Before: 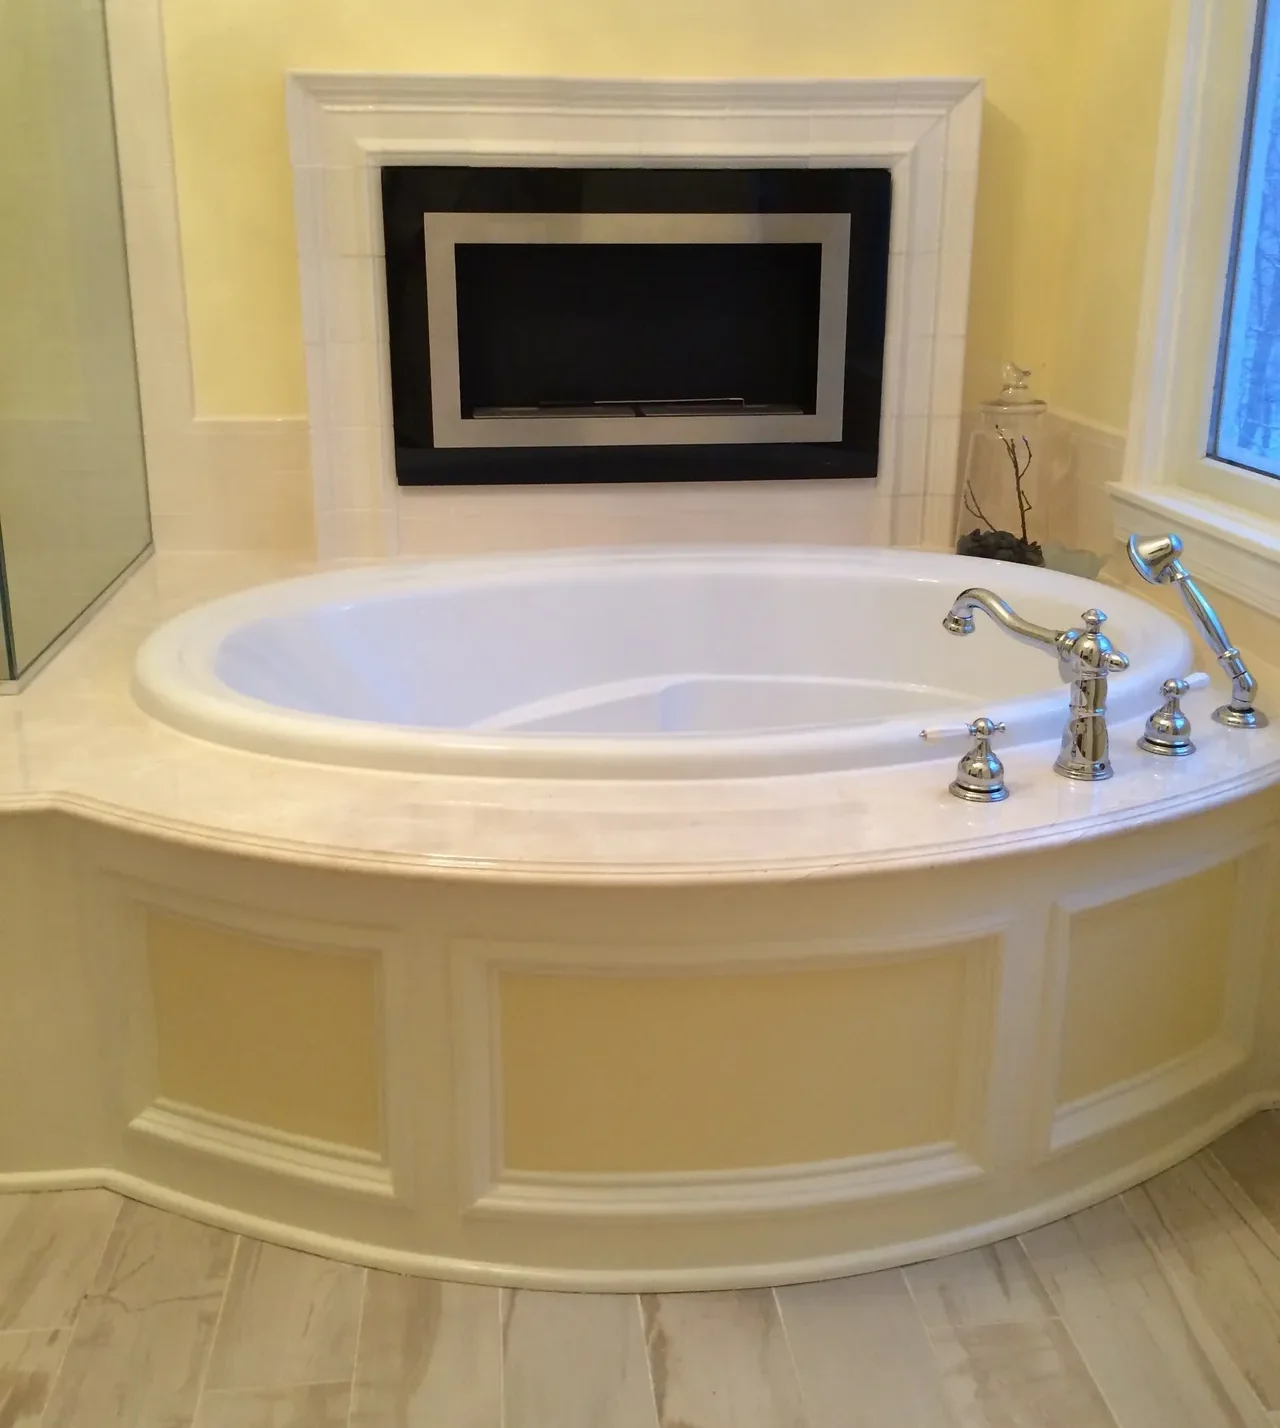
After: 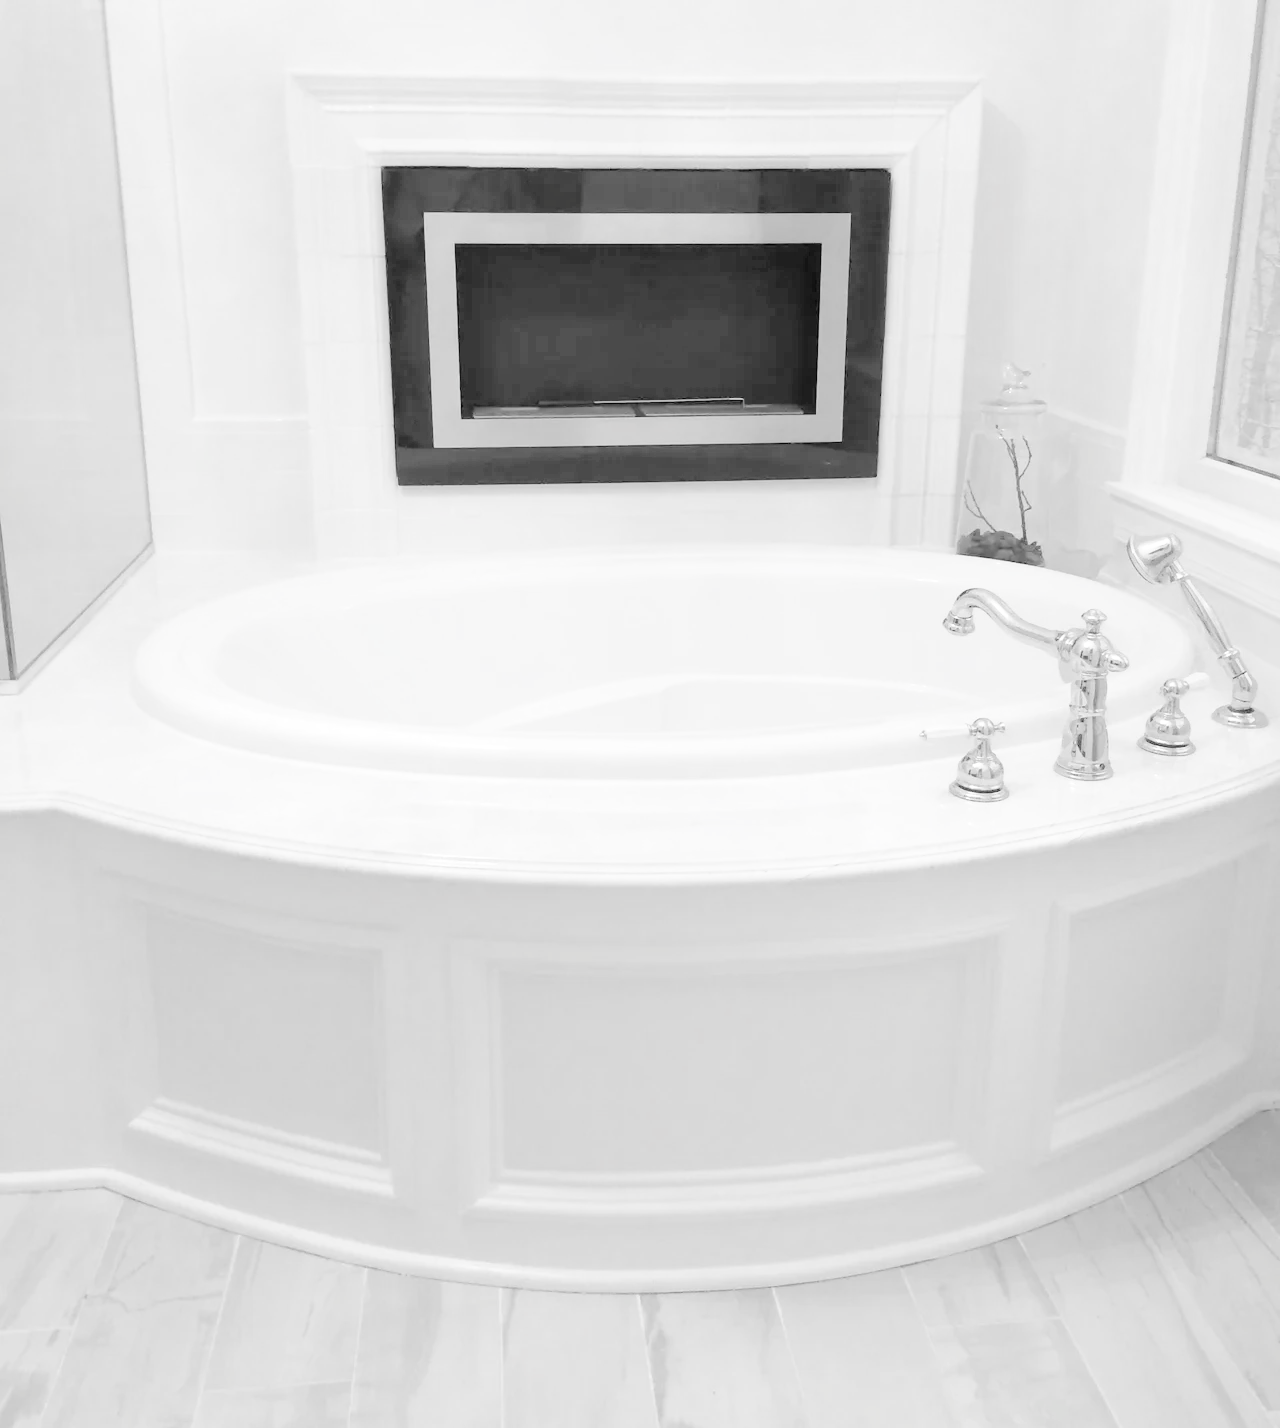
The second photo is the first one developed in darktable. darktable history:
tone curve: curves: ch0 [(0, 0) (0.003, 0) (0.011, 0.002) (0.025, 0.004) (0.044, 0.007) (0.069, 0.015) (0.1, 0.025) (0.136, 0.04) (0.177, 0.09) (0.224, 0.152) (0.277, 0.239) (0.335, 0.335) (0.399, 0.43) (0.468, 0.524) (0.543, 0.621) (0.623, 0.712) (0.709, 0.792) (0.801, 0.871) (0.898, 0.951) (1, 1)], preserve colors none
color look up table: target L [101.33, 85.86, 87.37, 69.22, 66.45, 76.3, 65.65, 48.84, 49.73, 44.67, 30.57, 24.68, 11.06, 200.64, 72.15, 92.43, 81.64, 75.47, 62.88, 70.46, 67.25, 56.1, 44.96, 36.72, 45.86, 33.7, 82.05, 75.88, 71.73, 72.15, 71.73, 67.25, 57.75, 47.94, 55.8, 44.37, 53.98, 51.85, 36.72, 41.11, 27.93, 31.34, 16.74, 5.978, 70.89, 78.38, 59.81, 60.5, 25.54], target a [0.001, 0, 0, 0, -0.001, -0.001, 0, 0.001 ×6, 0, 0, -0.004, 0 ×5, 0.001 ×5, 0 ×7, 0.001, 0, 0.001, 0, 0.001 ×7, -0.005, 0, 0, -0.003, 0.001], target b [-0.002, 0.003 ×4, 0.005, 0.003, -0.002, -0.002, -0.003, -0.005, -0.004, -0.002, 0, 0.005, 0.034, 0.004, 0.004, 0, 0.005, 0.003, -0.002, -0.003, -0.003, -0.003, -0.004, 0.004, 0.004, 0.005, 0.005, 0.005, 0.003, 0, -0.002, -0.002, -0.003, -0.002, -0.002, -0.003, -0.003, -0.004, -0.004, -0.003, -0.002, 0.004, 0.005, 0, -0.001, -0.004], num patches 49
